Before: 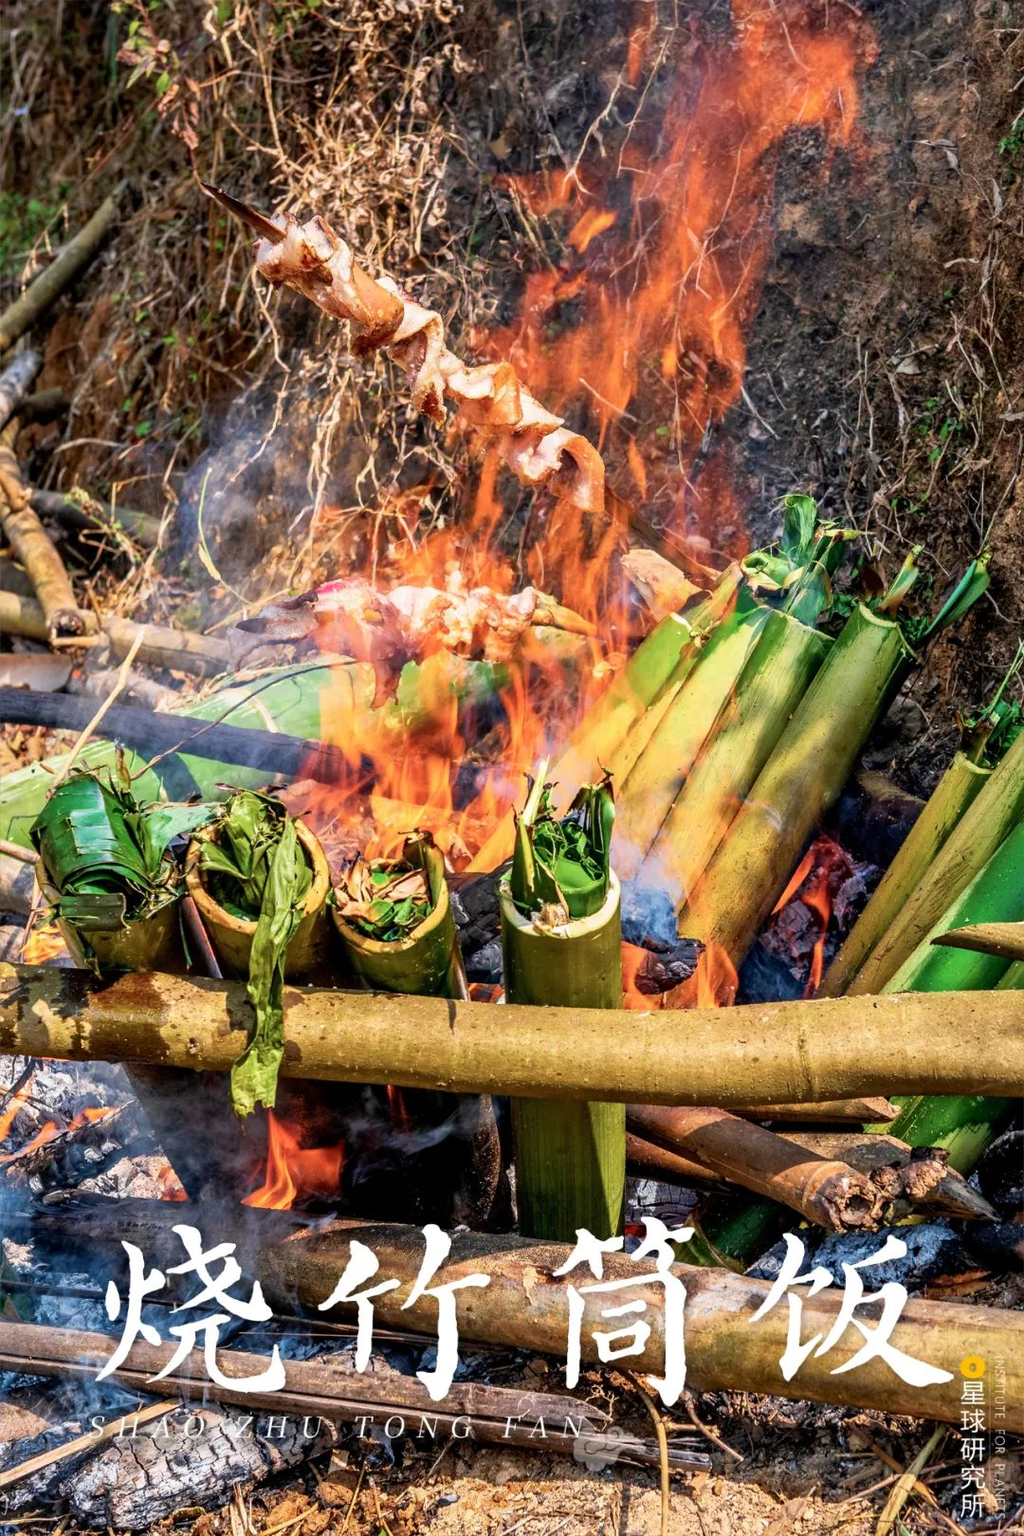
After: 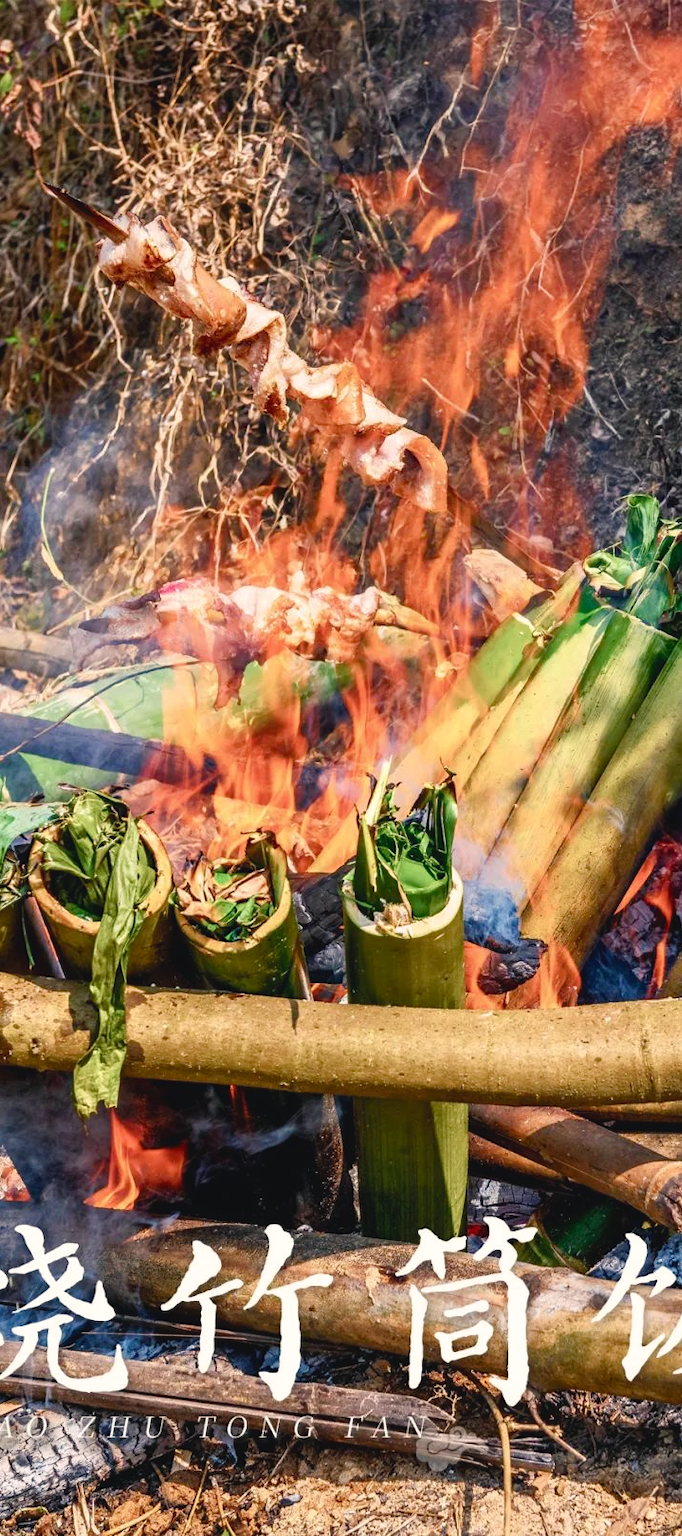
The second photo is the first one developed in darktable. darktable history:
color balance rgb: shadows lift › chroma 2%, shadows lift › hue 250°, power › hue 326.4°, highlights gain › chroma 2%, highlights gain › hue 64.8°, global offset › luminance 0.5%, global offset › hue 58.8°, perceptual saturation grading › highlights -25%, perceptual saturation grading › shadows 30%, global vibrance 15%
crop and rotate: left 15.446%, right 17.836%
